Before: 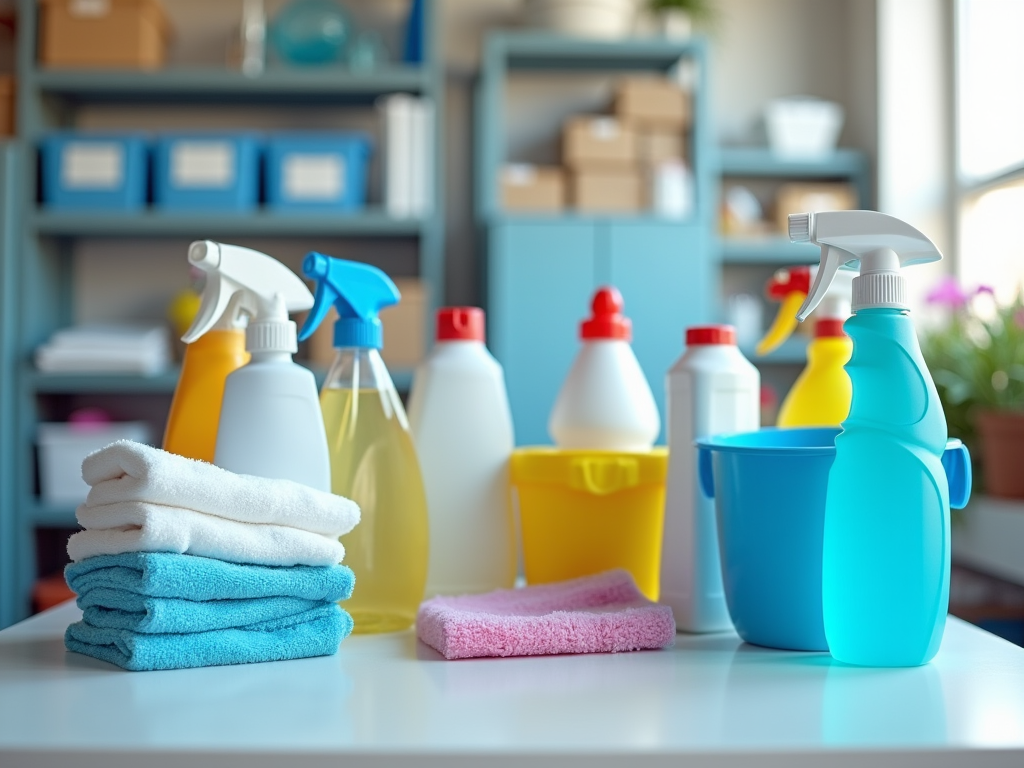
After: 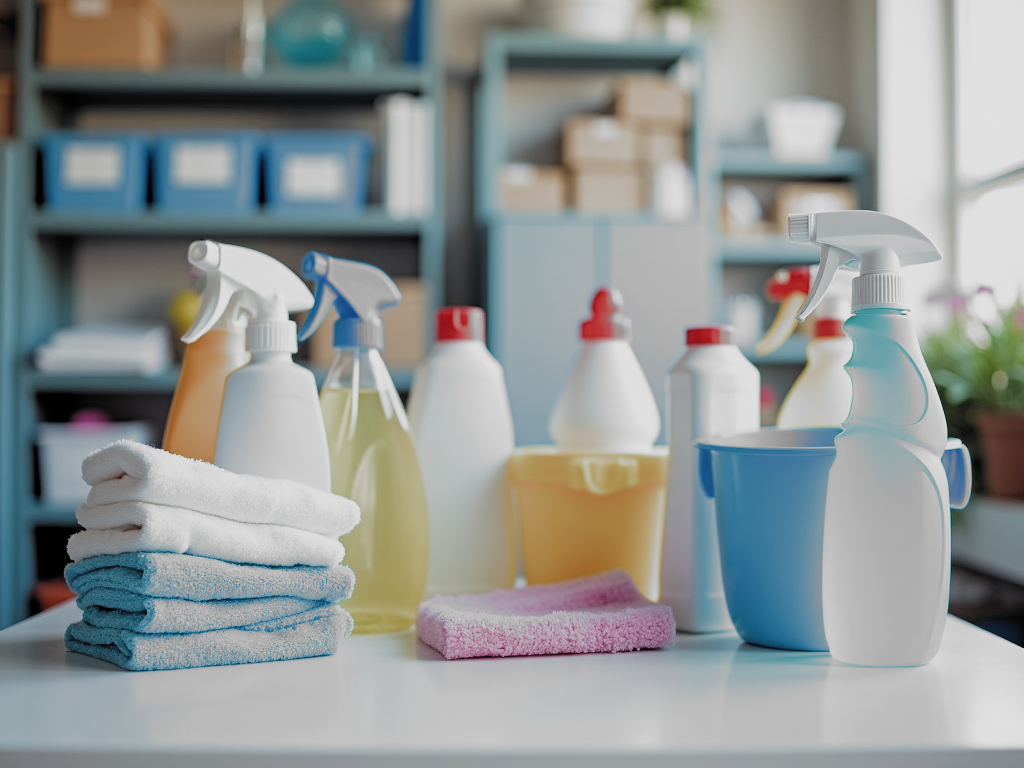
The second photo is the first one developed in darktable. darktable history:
filmic rgb: black relative exposure -5.13 EV, white relative exposure 3.5 EV, hardness 3.18, contrast 1.196, highlights saturation mix -30.69%, add noise in highlights 0.001, preserve chrominance max RGB, color science v3 (2019), use custom middle-gray values true, contrast in highlights soft
